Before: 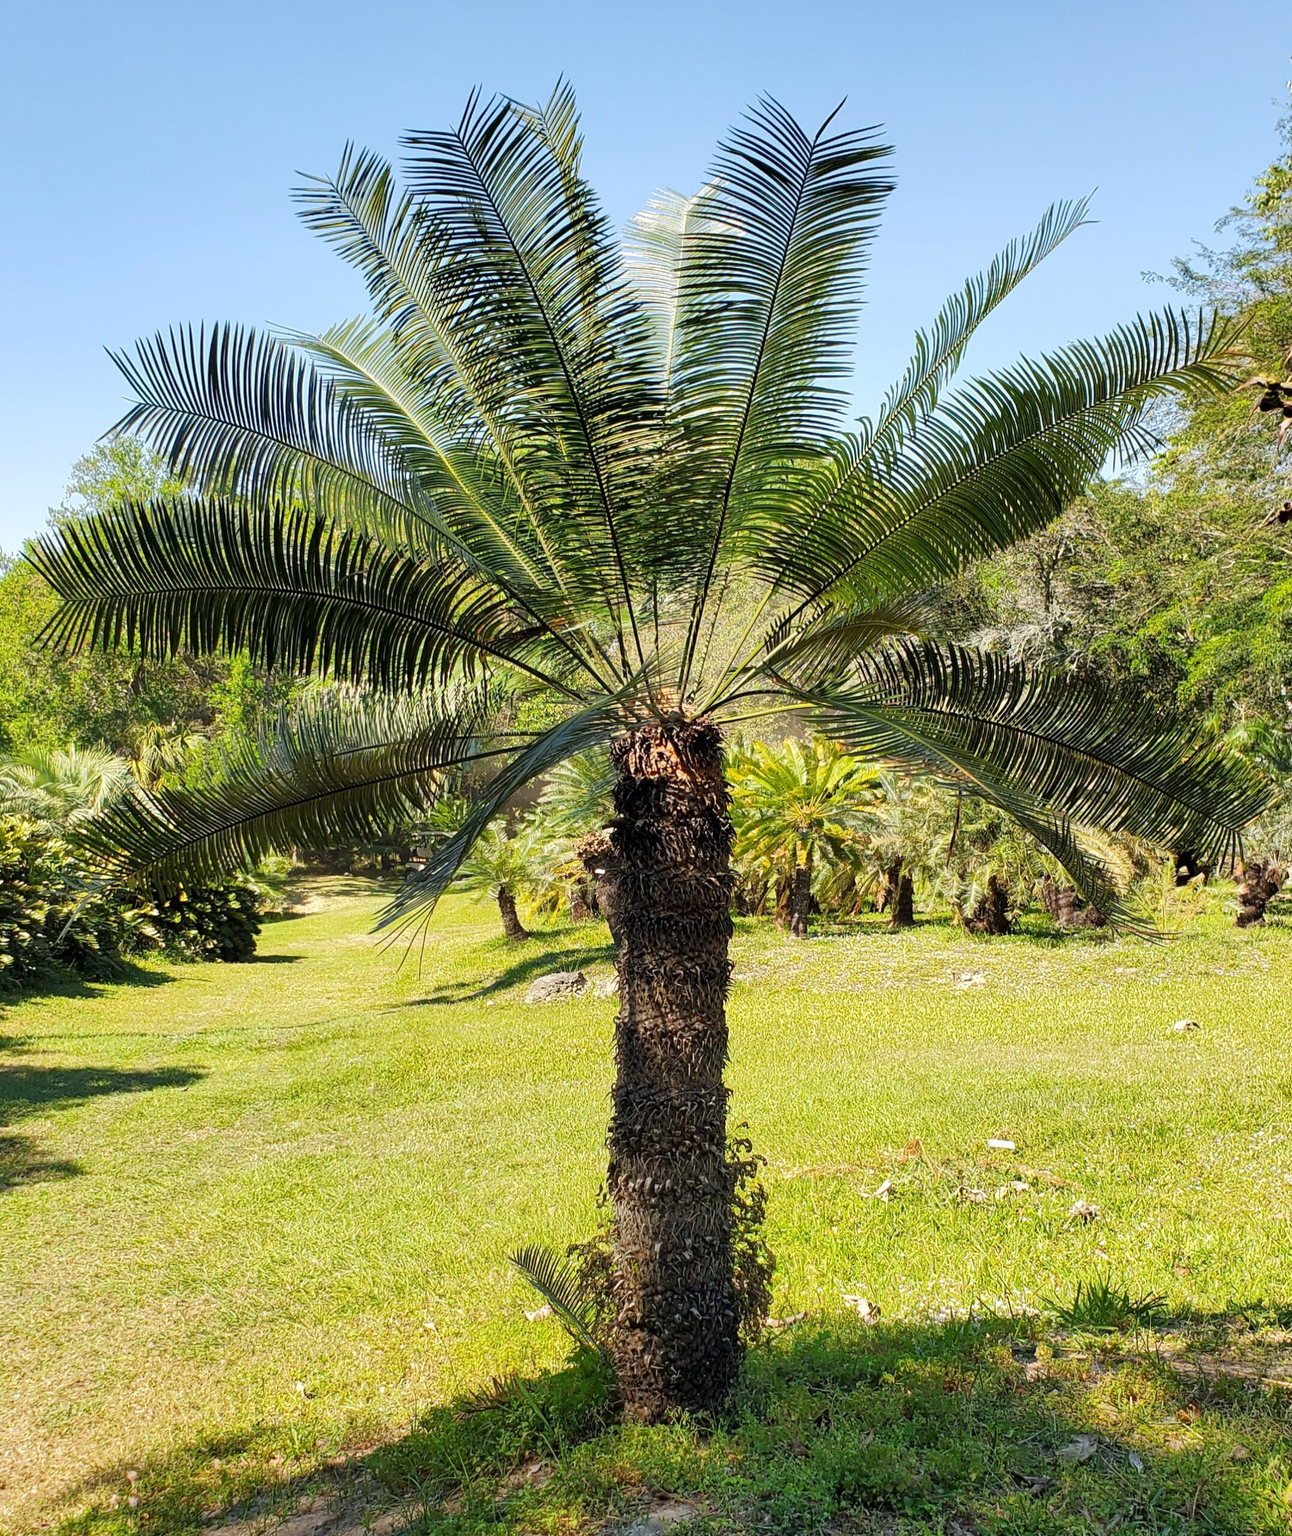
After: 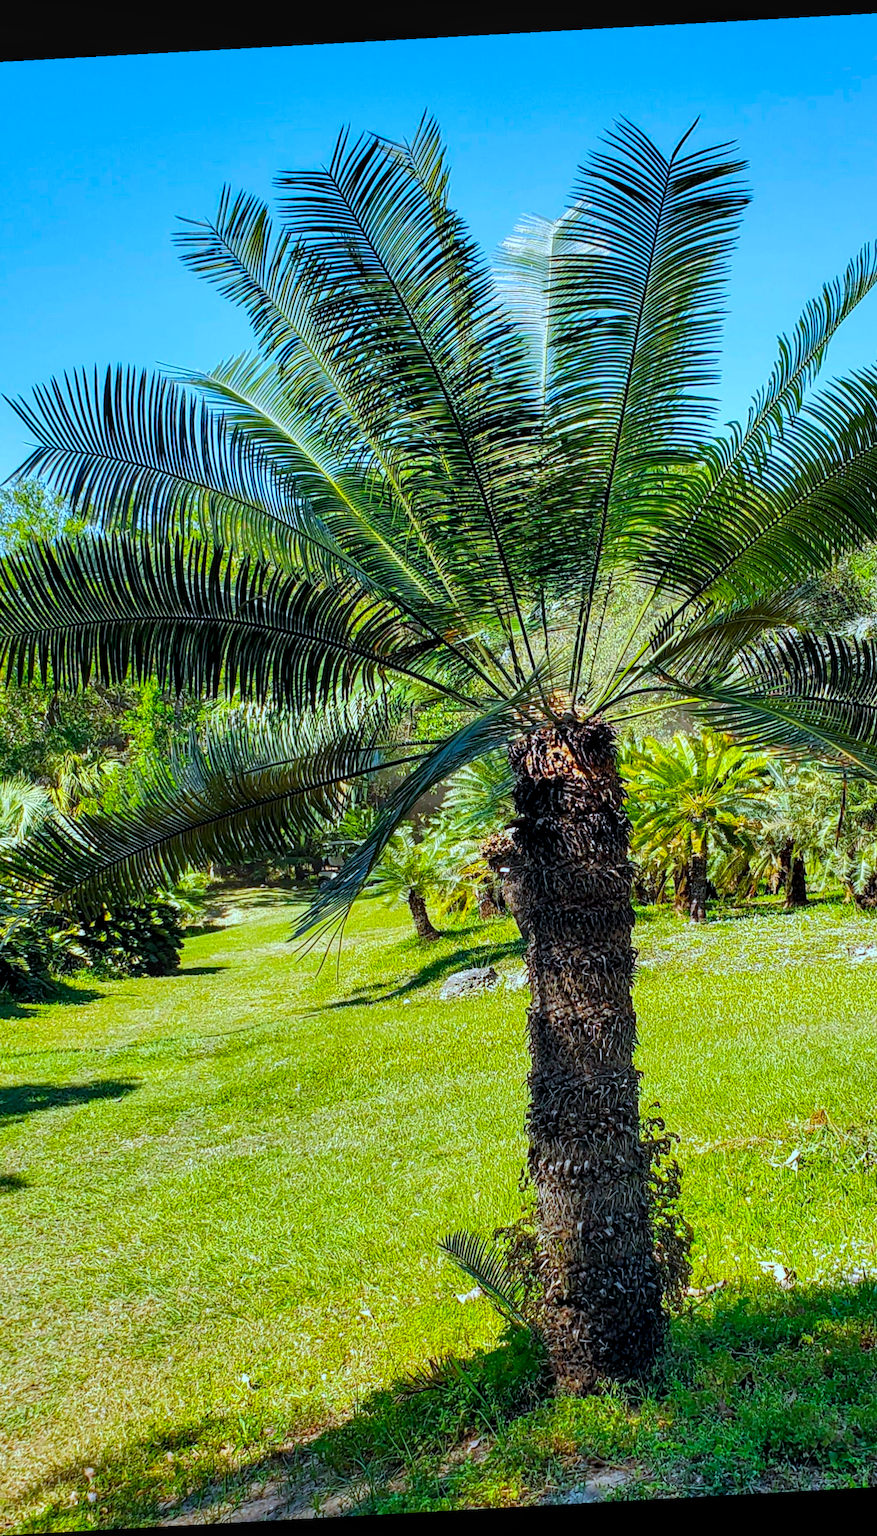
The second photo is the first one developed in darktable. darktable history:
color balance rgb: linear chroma grading › global chroma 15%, perceptual saturation grading › global saturation 30%
crop and rotate: left 8.786%, right 24.548%
rotate and perspective: rotation -3.18°, automatic cropping off
color calibration: illuminant as shot in camera, x 0.383, y 0.38, temperature 3949.15 K, gamut compression 1.66
local contrast: on, module defaults
exposure: exposure -0.242 EV, compensate highlight preservation false
contrast equalizer: octaves 7, y [[0.6 ×6], [0.55 ×6], [0 ×6], [0 ×6], [0 ×6]], mix 0.3
